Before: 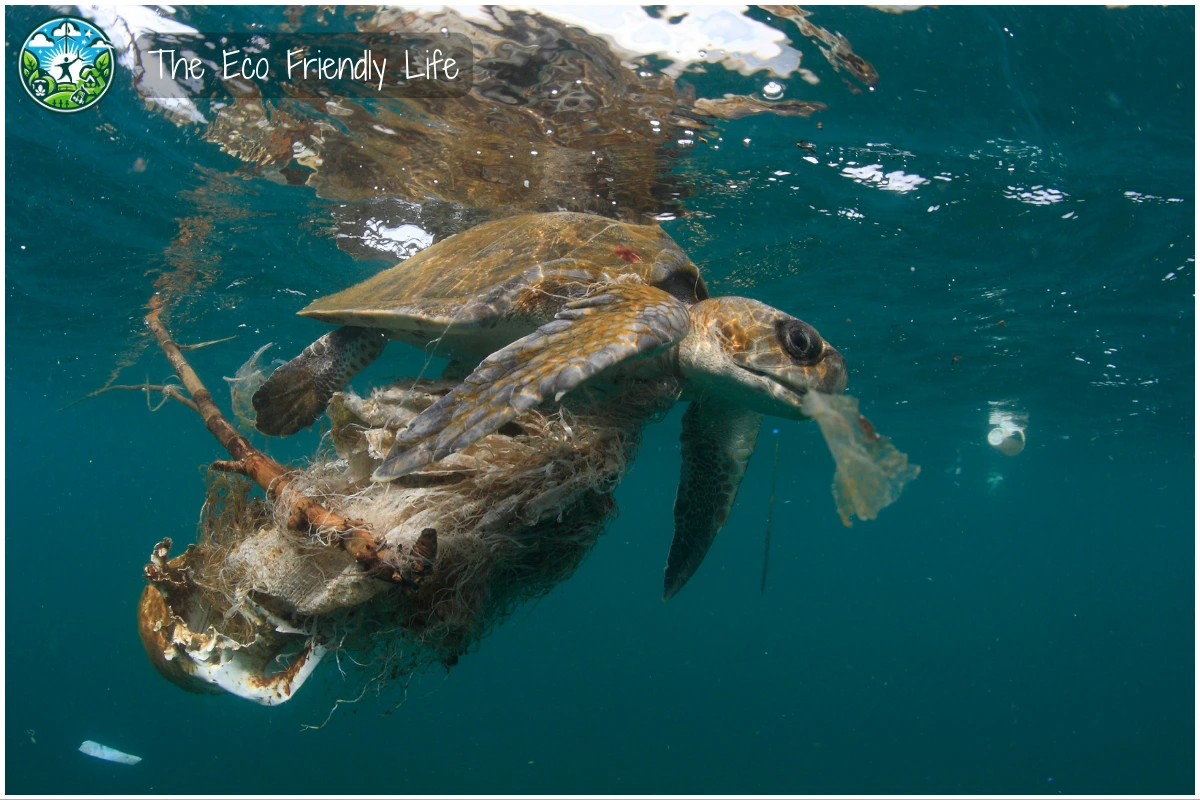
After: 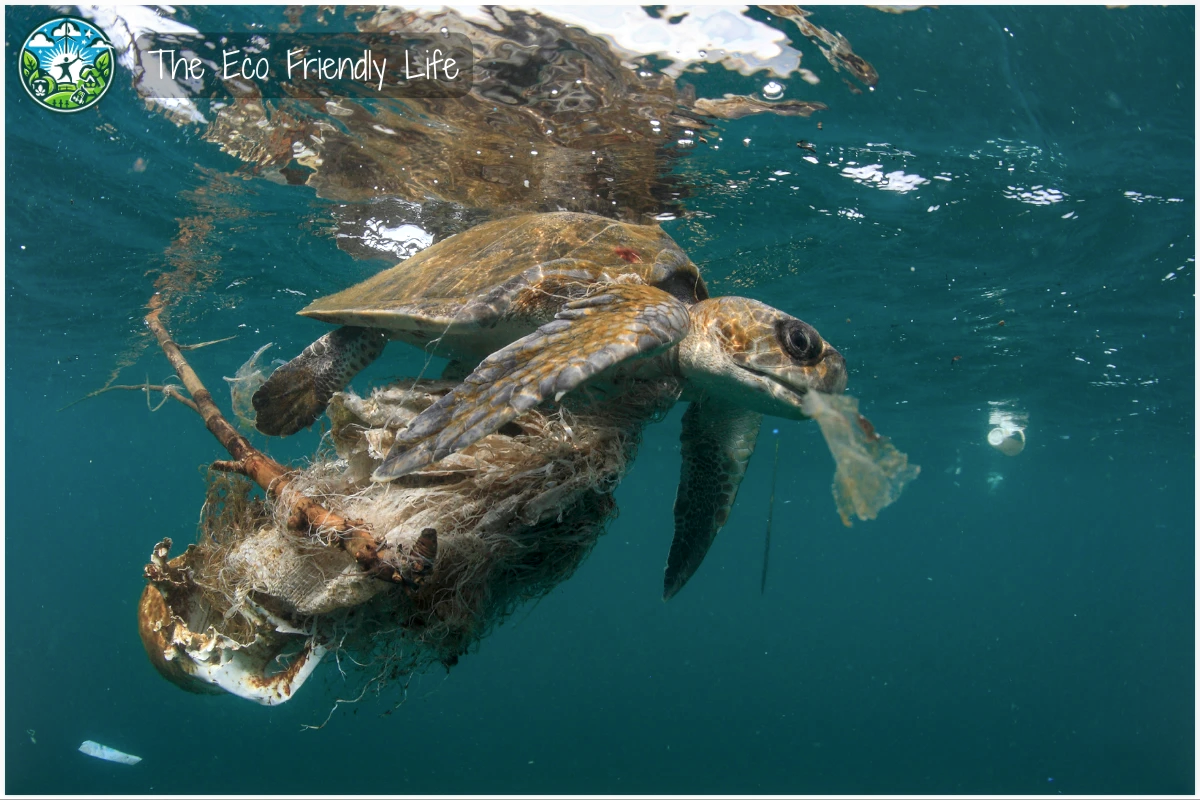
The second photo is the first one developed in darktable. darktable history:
contrast brightness saturation: contrast 0.01, saturation -0.05
local contrast: on, module defaults
shadows and highlights: radius 125.46, shadows 30.51, highlights -30.51, low approximation 0.01, soften with gaussian
